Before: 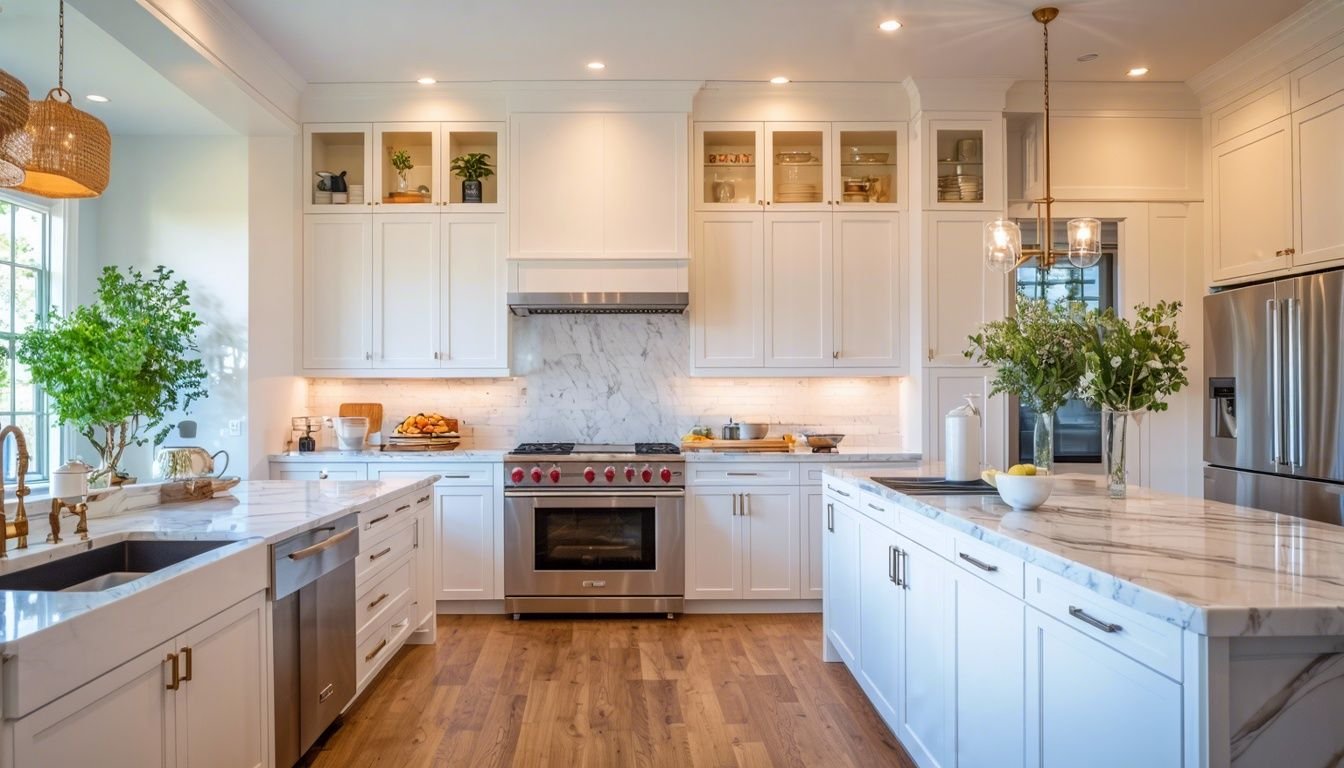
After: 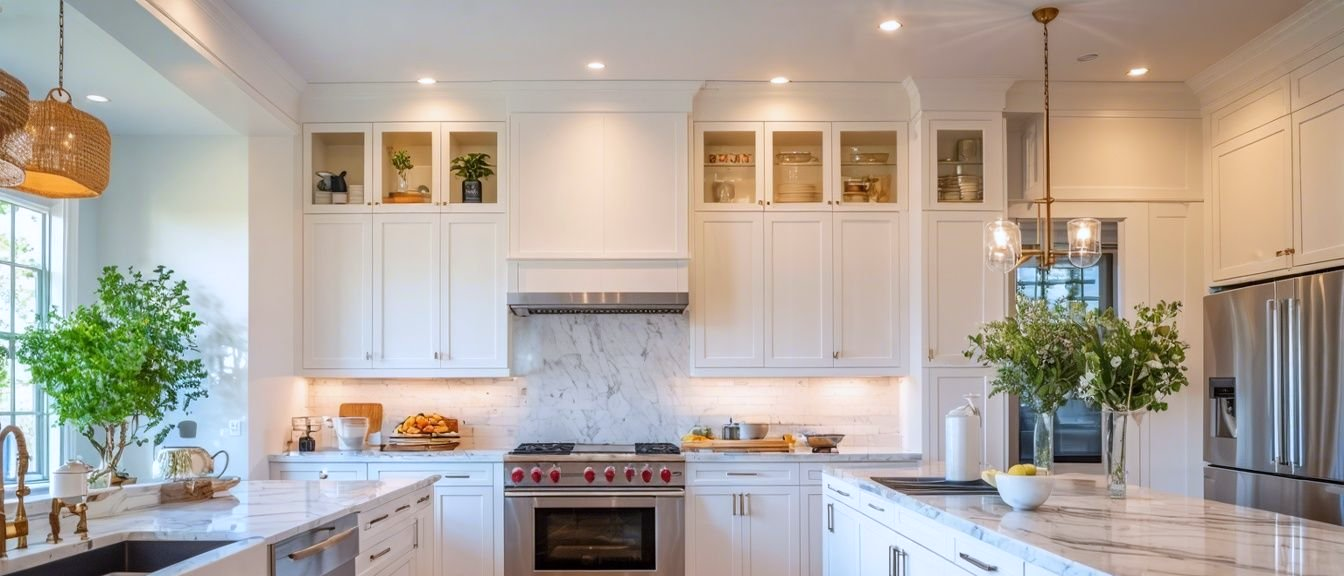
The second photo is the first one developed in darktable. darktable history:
white balance: red 0.983, blue 1.036
crop: bottom 24.988%
